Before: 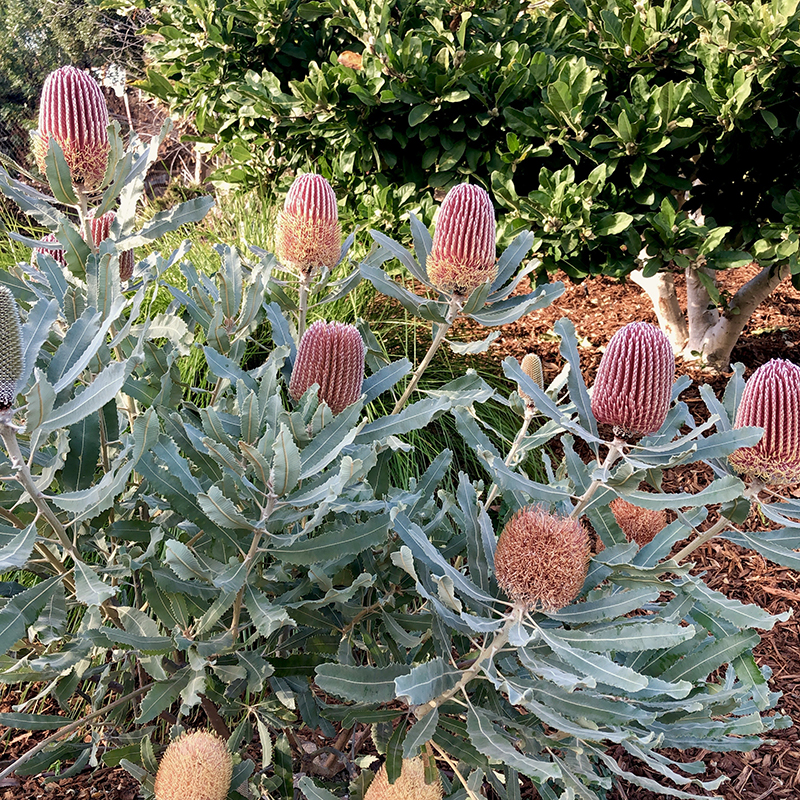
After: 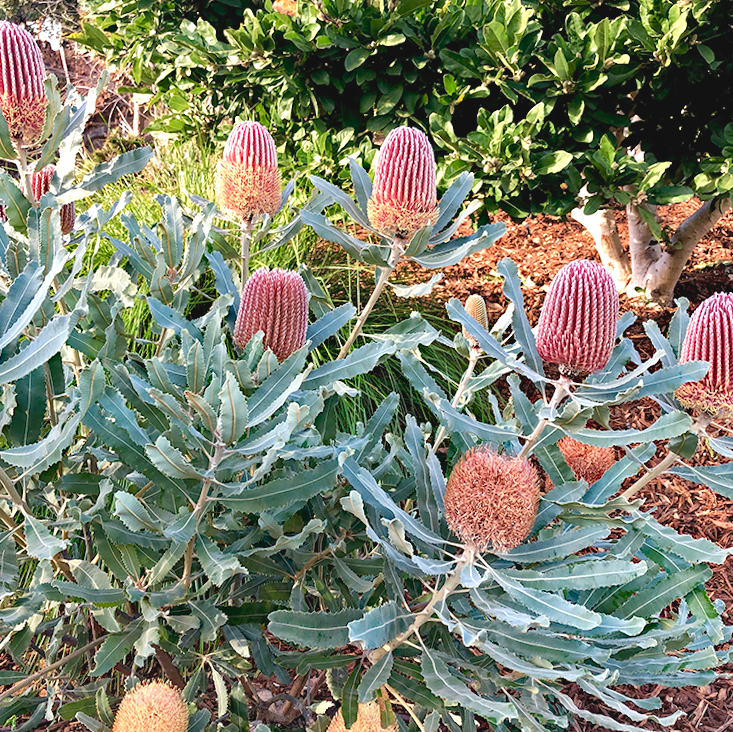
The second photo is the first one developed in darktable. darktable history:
shadows and highlights: shadows 12.86, white point adjustment 1.34, highlights color adjustment 32.54%, soften with gaussian
haze removal: strength 0.486, distance 0.432, adaptive false
crop and rotate: angle 1.71°, left 5.649%, top 5.708%
exposure: exposure 0.554 EV, compensate highlight preservation false
contrast brightness saturation: contrast -0.103, saturation -0.086
